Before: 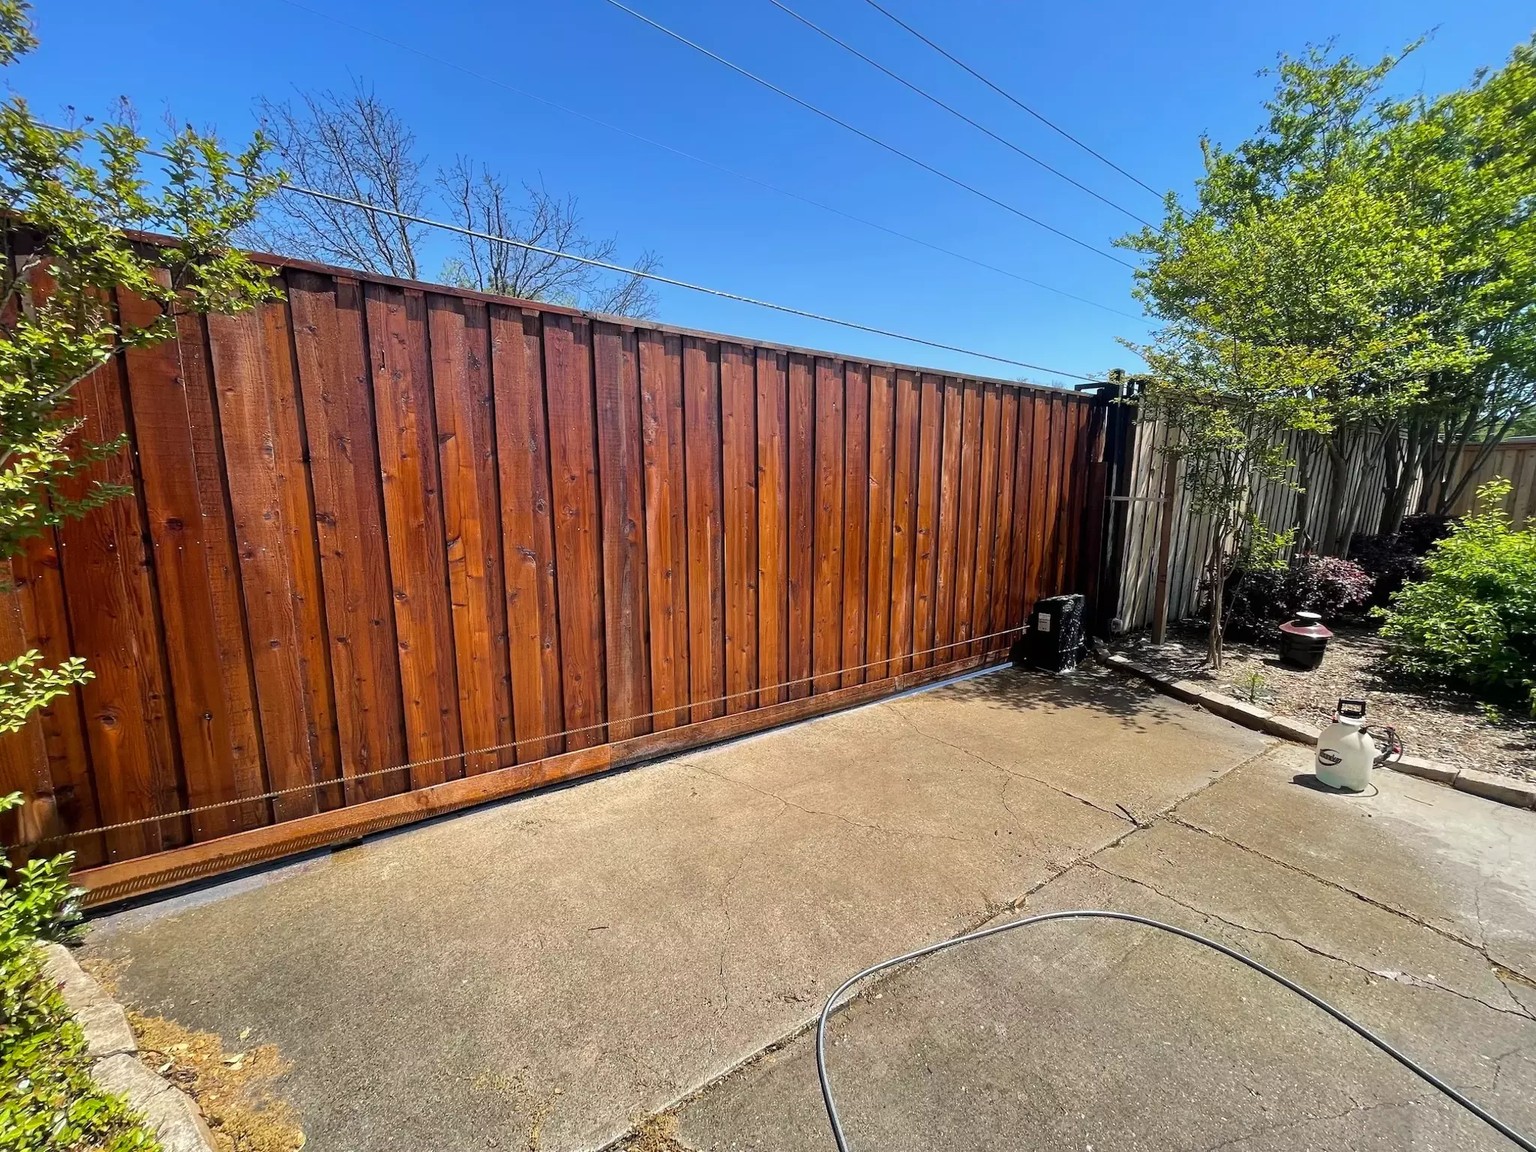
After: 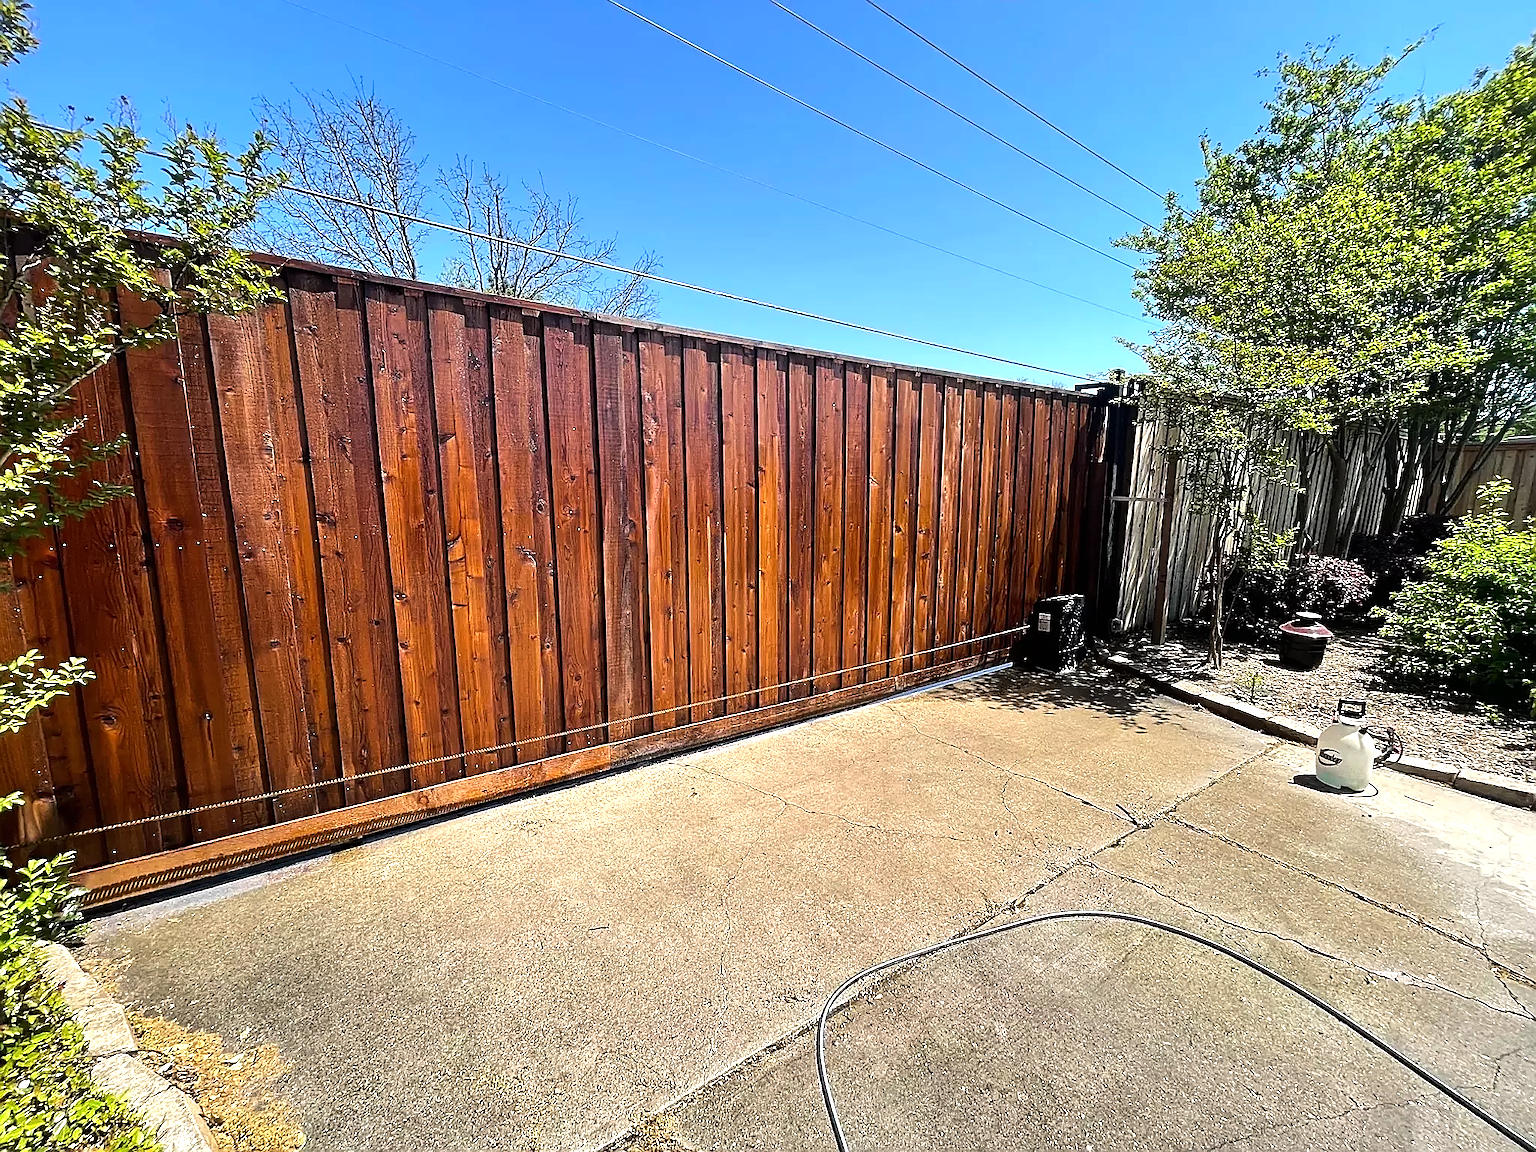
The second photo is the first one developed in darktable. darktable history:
tone equalizer: -8 EV -0.75 EV, -7 EV -0.7 EV, -6 EV -0.6 EV, -5 EV -0.4 EV, -3 EV 0.4 EV, -2 EV 0.6 EV, -1 EV 0.7 EV, +0 EV 0.75 EV, edges refinement/feathering 500, mask exposure compensation -1.57 EV, preserve details no
sharpen: radius 1.4, amount 1.25, threshold 0.7
